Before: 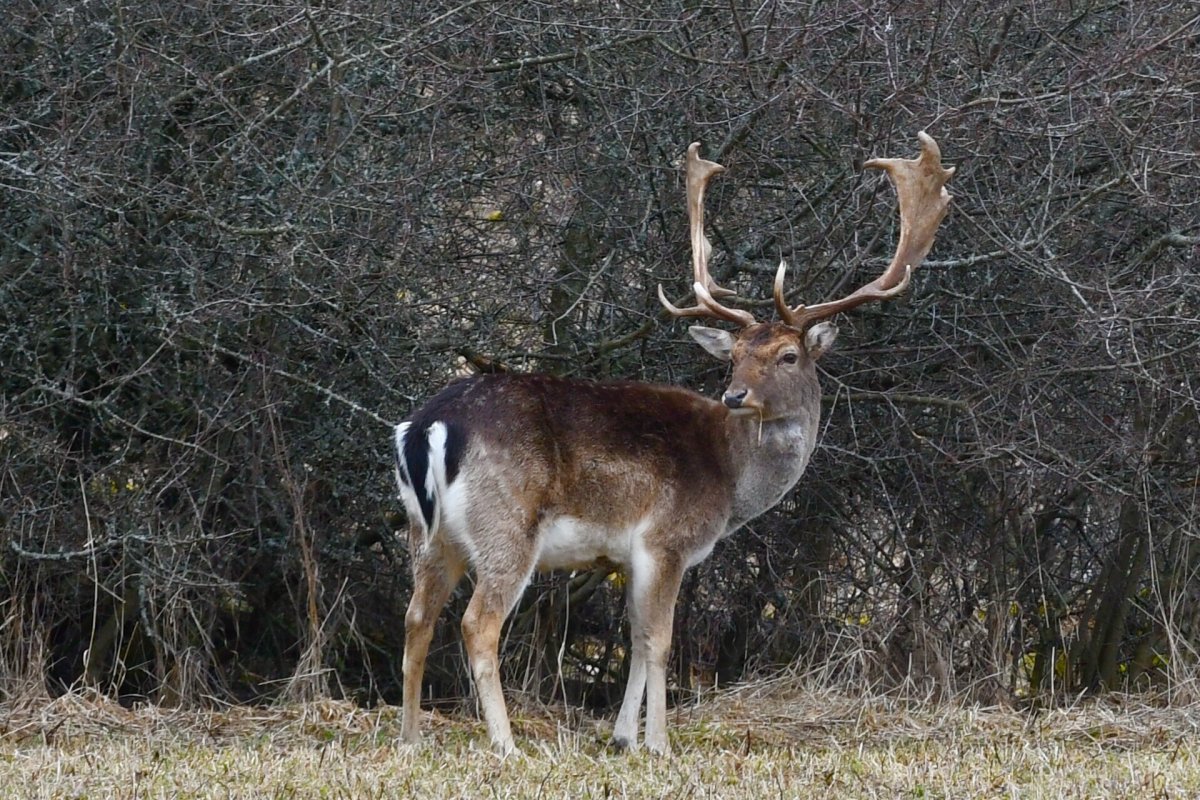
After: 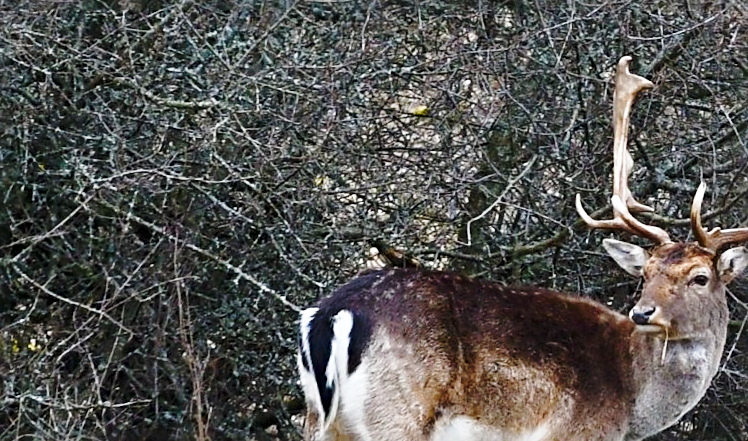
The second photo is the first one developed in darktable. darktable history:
crop and rotate: angle -5.29°, left 2.029%, top 6.983%, right 27.233%, bottom 30.455%
base curve: curves: ch0 [(0, 0) (0.028, 0.03) (0.121, 0.232) (0.46, 0.748) (0.859, 0.968) (1, 1)], exposure shift 0.01, preserve colors none
sharpen: radius 3.989
